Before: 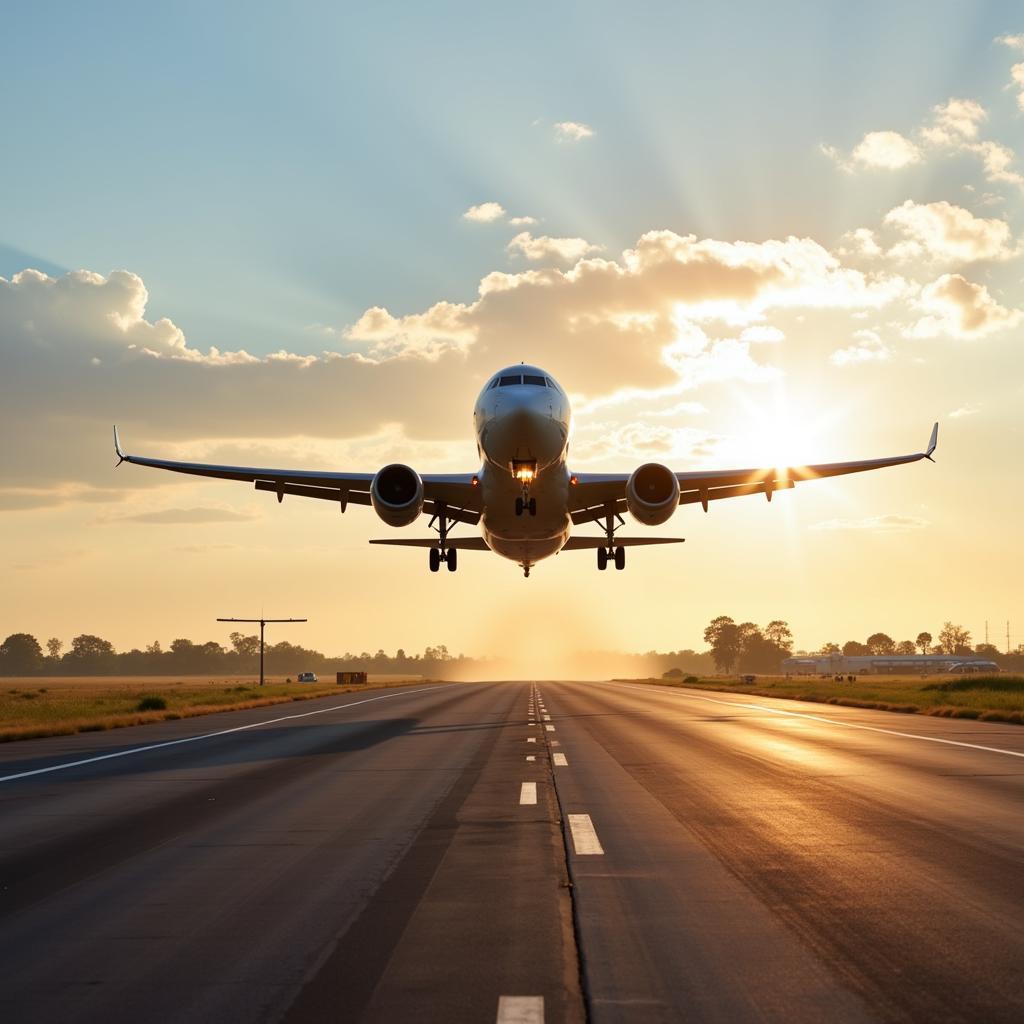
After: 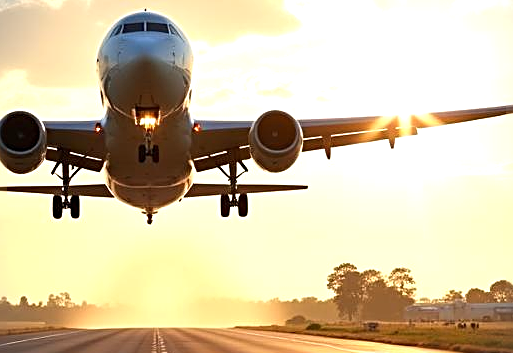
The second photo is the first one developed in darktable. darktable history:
exposure: exposure 0.527 EV, compensate highlight preservation false
sharpen: radius 2.552, amount 0.636
crop: left 36.888%, top 34.553%, right 13.001%, bottom 30.888%
vignetting: fall-off start 99.63%
